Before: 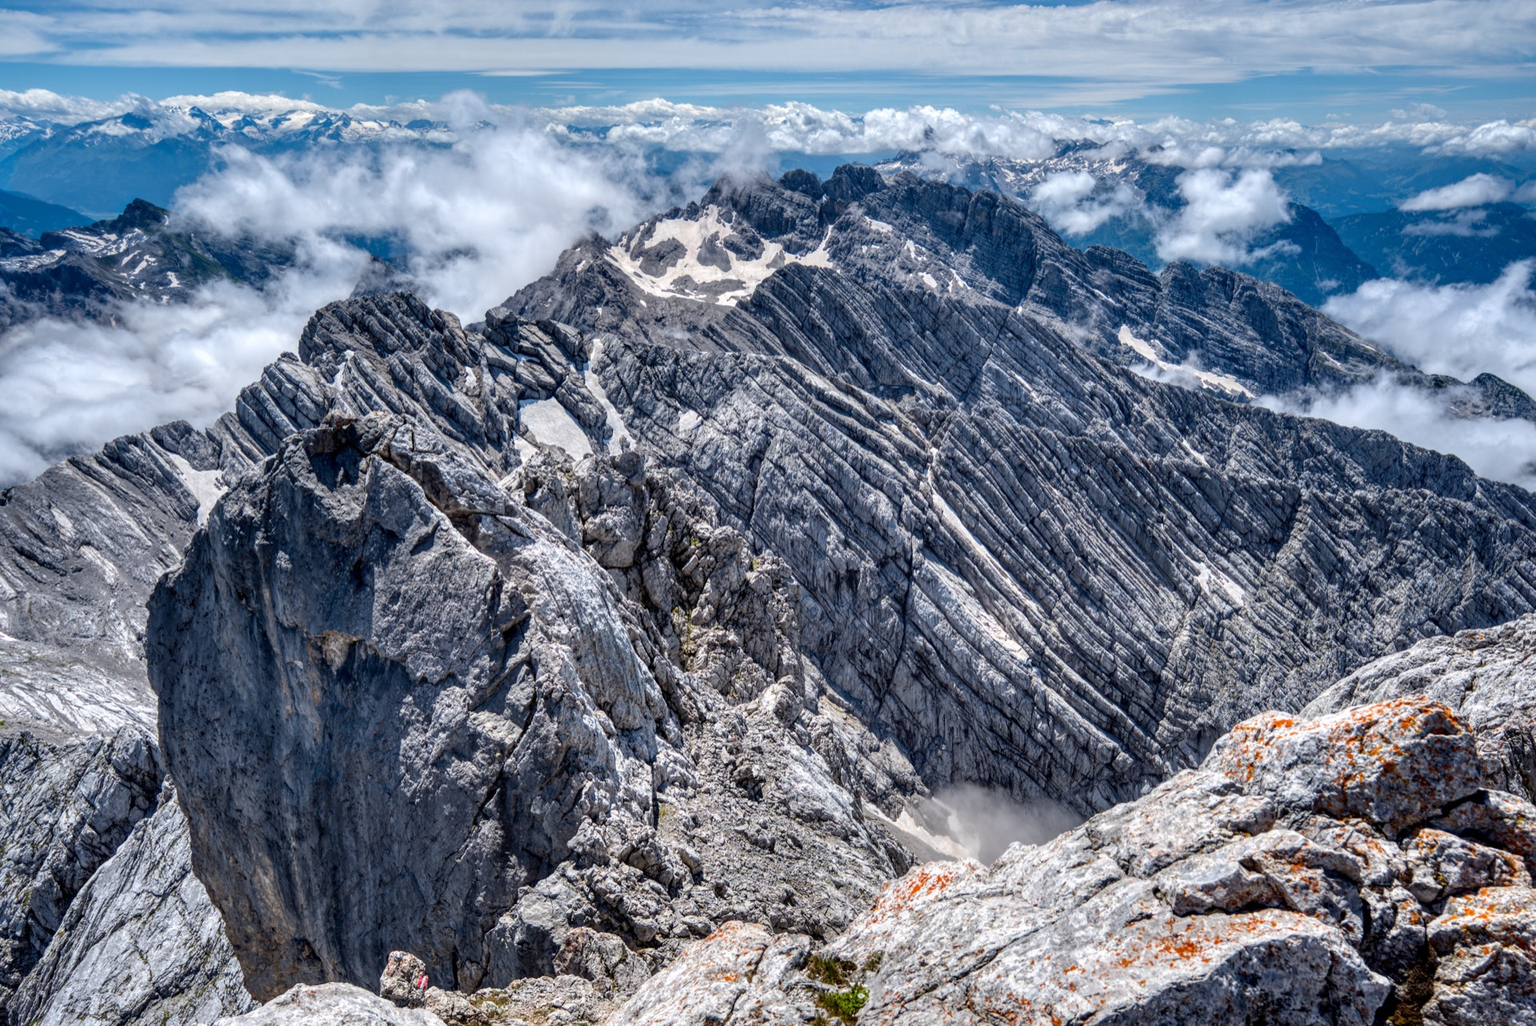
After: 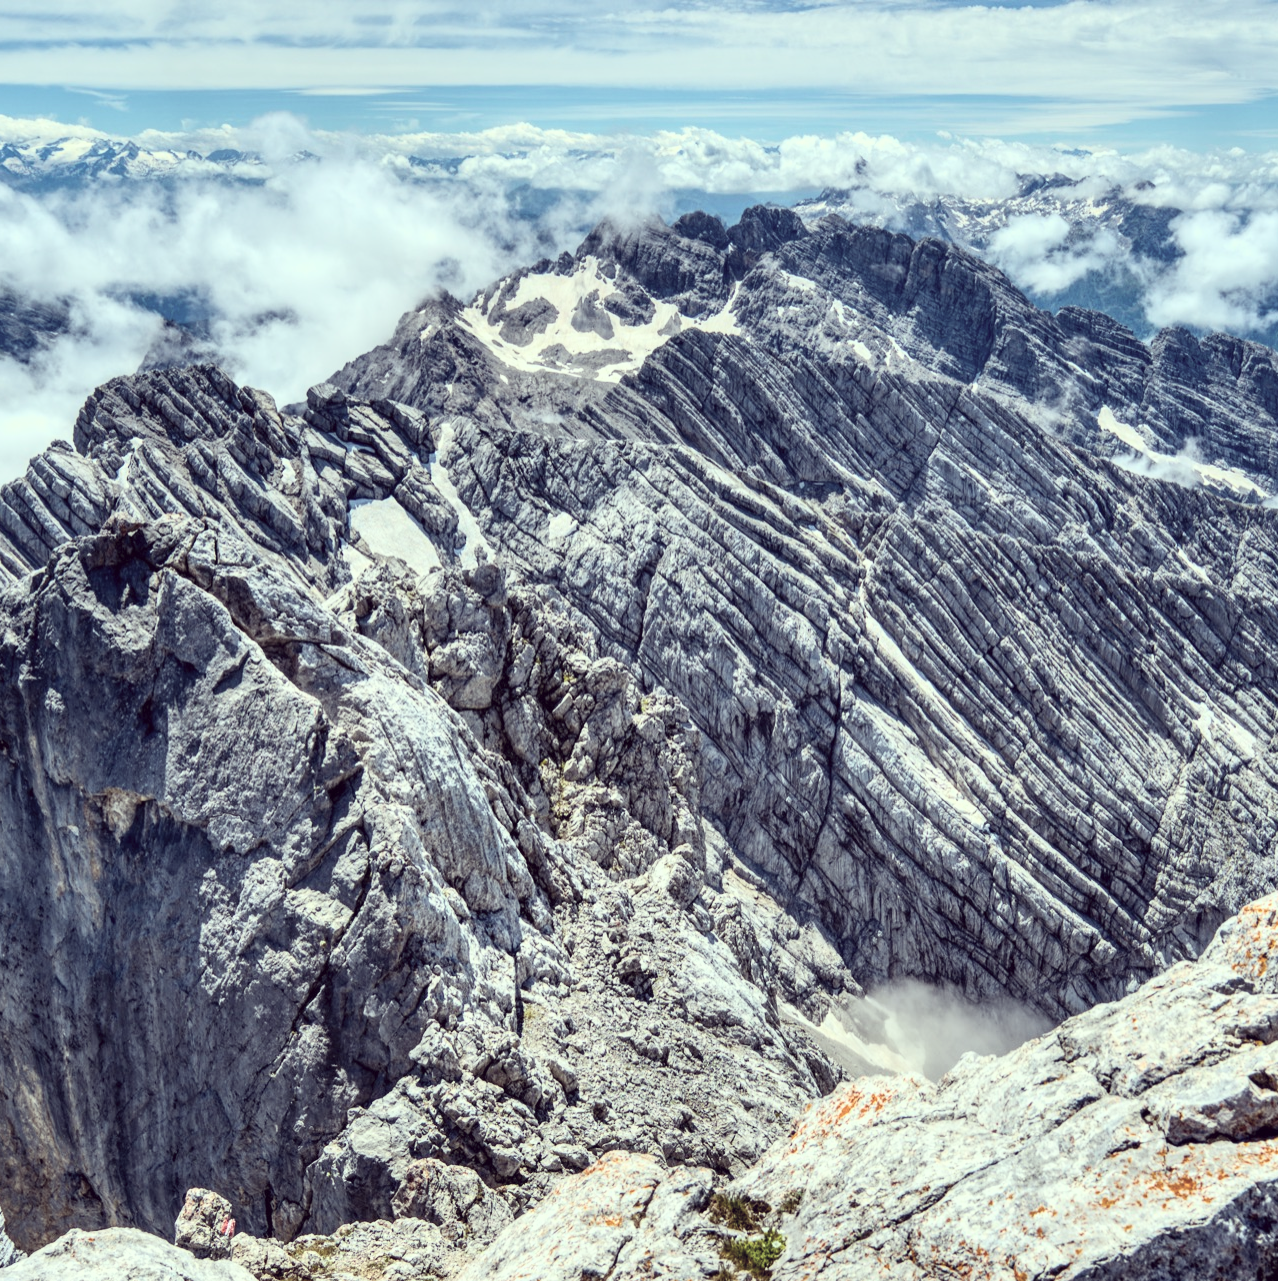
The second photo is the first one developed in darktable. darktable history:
contrast brightness saturation: contrast 0.237, brightness 0.244, saturation 0.389
color correction: highlights a* -20.97, highlights b* 20.53, shadows a* 19.6, shadows b* -20.24, saturation 0.417
crop and rotate: left 15.644%, right 17.766%
color balance rgb: highlights gain › chroma 0.194%, highlights gain › hue 329.7°, linear chroma grading › shadows -8.355%, linear chroma grading › global chroma 9.97%, perceptual saturation grading › global saturation 0.875%, global vibrance 42.238%
